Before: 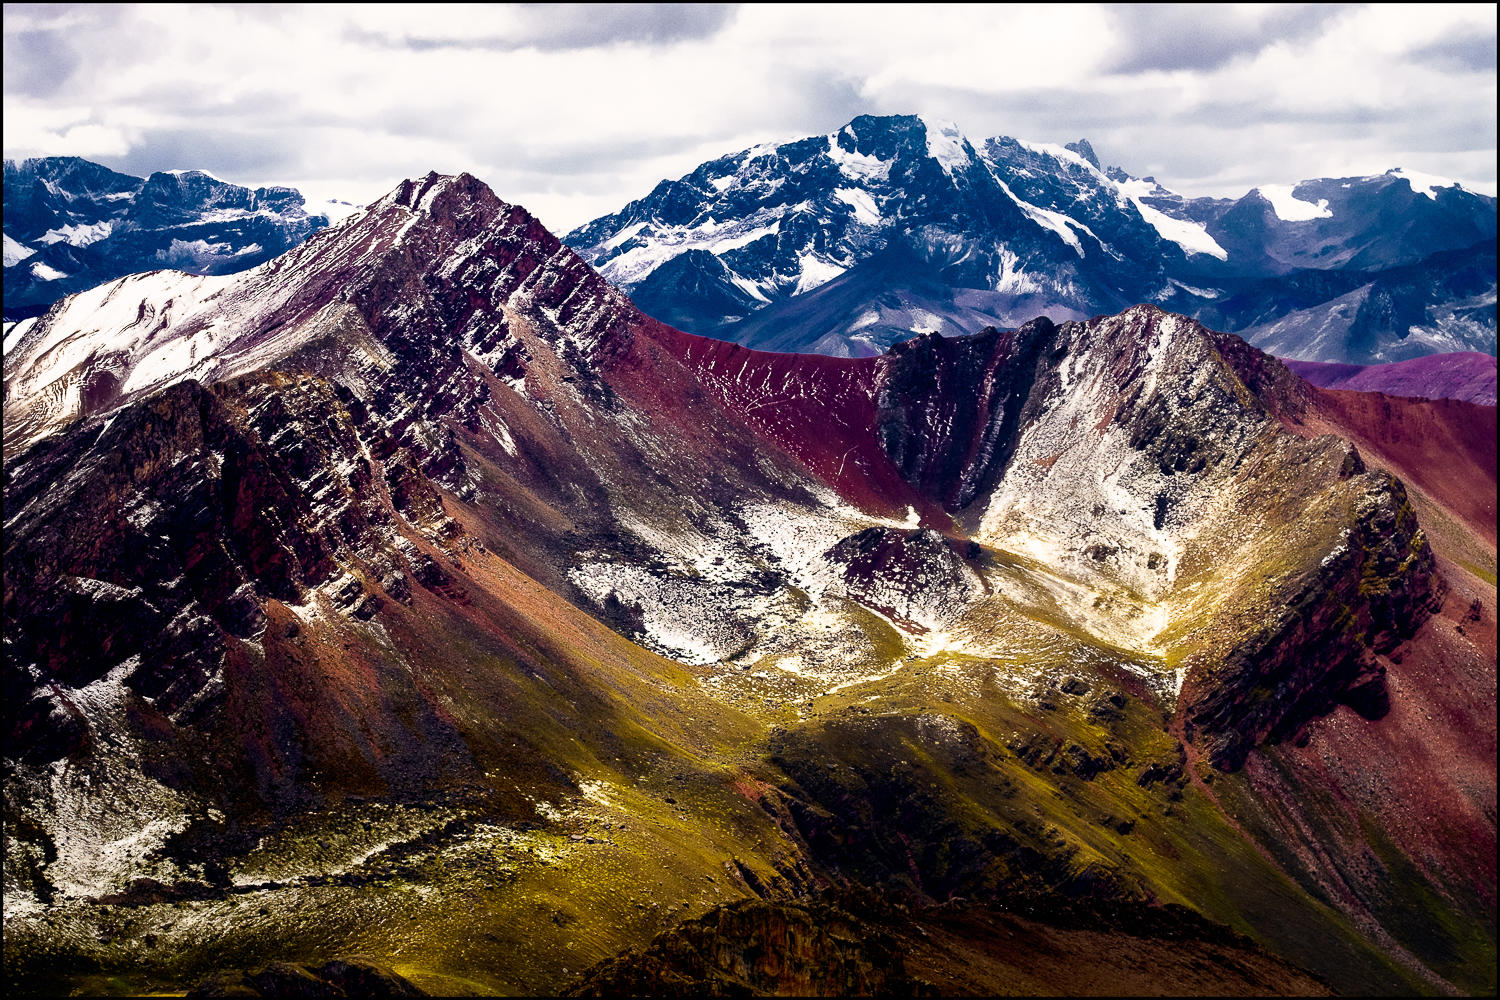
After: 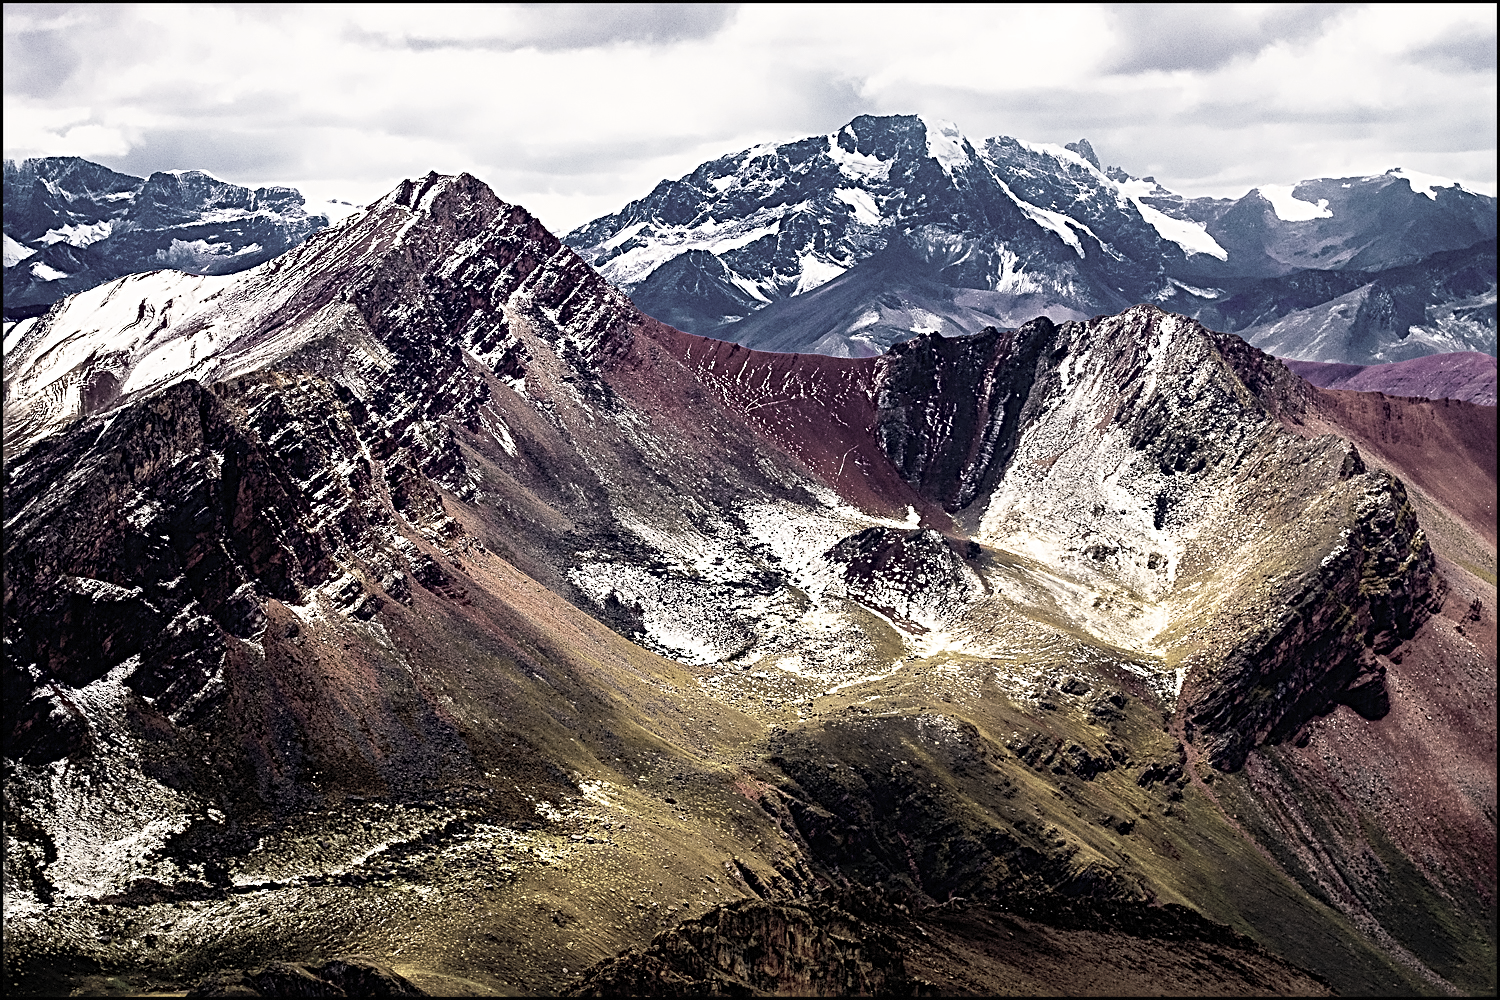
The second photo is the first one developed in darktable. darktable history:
contrast brightness saturation: brightness 0.185, saturation -0.505
sharpen: radius 3.027, amount 0.759
